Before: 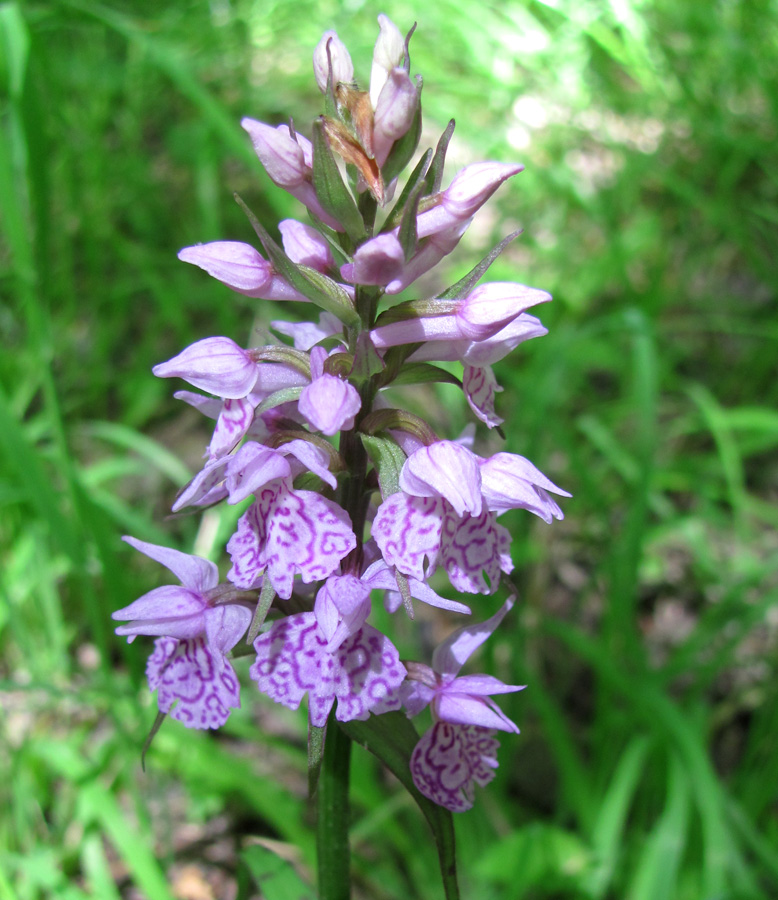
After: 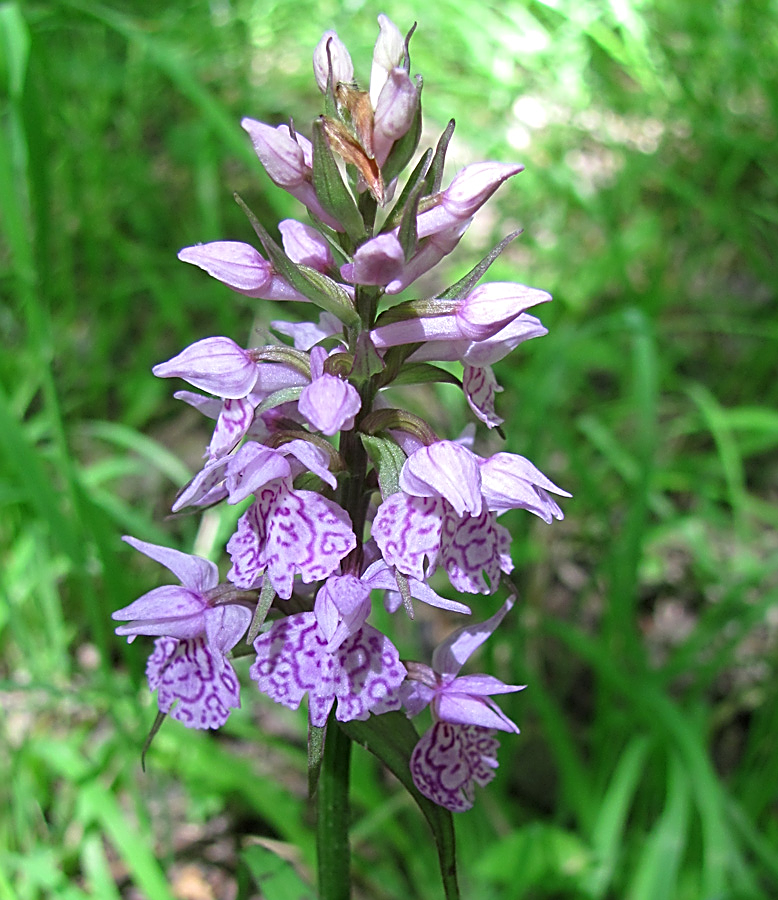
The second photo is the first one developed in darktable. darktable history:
sharpen: amount 0.984
